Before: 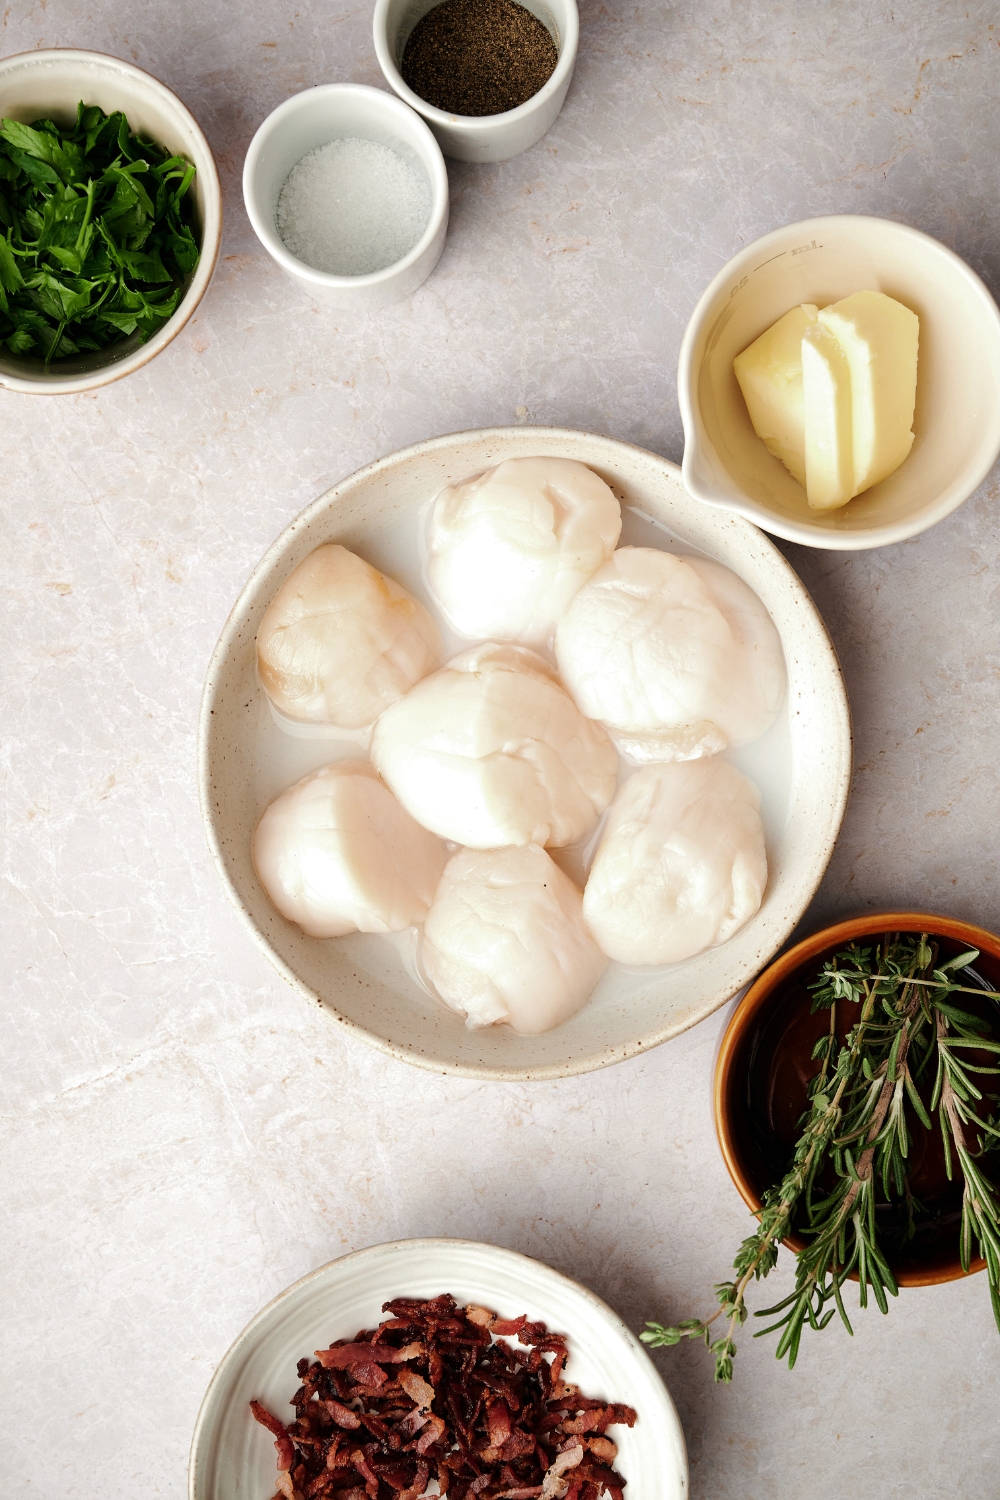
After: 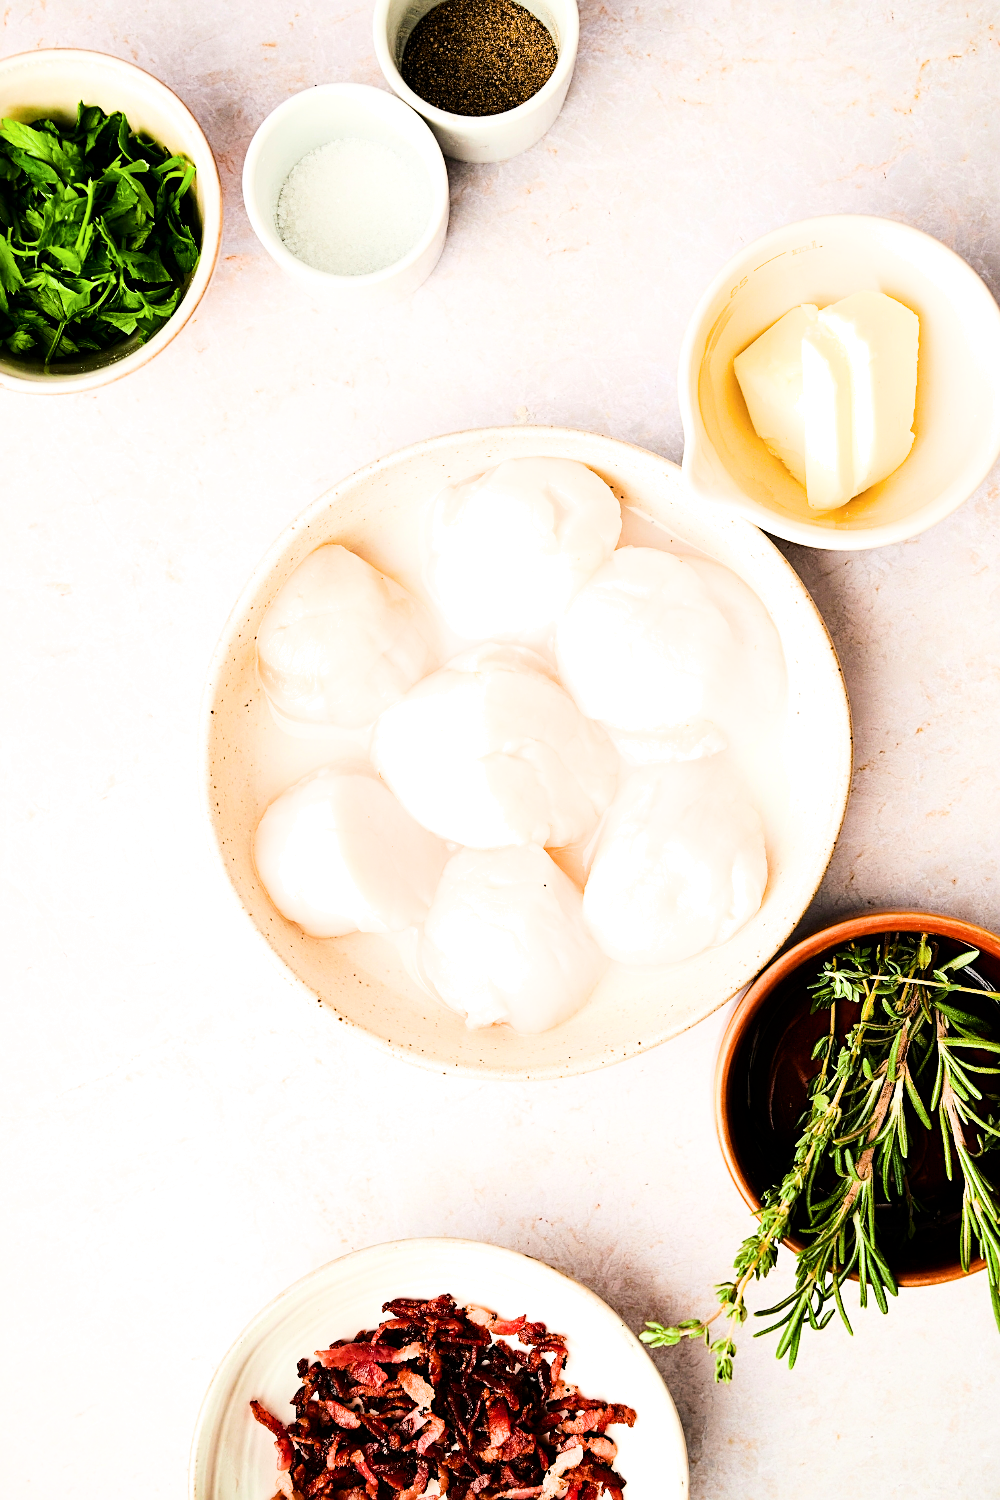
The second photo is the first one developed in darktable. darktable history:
exposure: black level correction 0, exposure 1.474 EV, compensate highlight preservation false
sharpen: radius 2.489, amount 0.326
color balance rgb: power › hue 210.87°, linear chroma grading › global chroma 9.939%, perceptual saturation grading › global saturation 31.083%, perceptual brilliance grading › highlights 19.859%, perceptual brilliance grading › mid-tones 18.972%, perceptual brilliance grading › shadows -20.322%
filmic rgb: black relative exposure -7.4 EV, white relative exposure 4.87 EV, hardness 3.39
contrast brightness saturation: contrast 0.141
